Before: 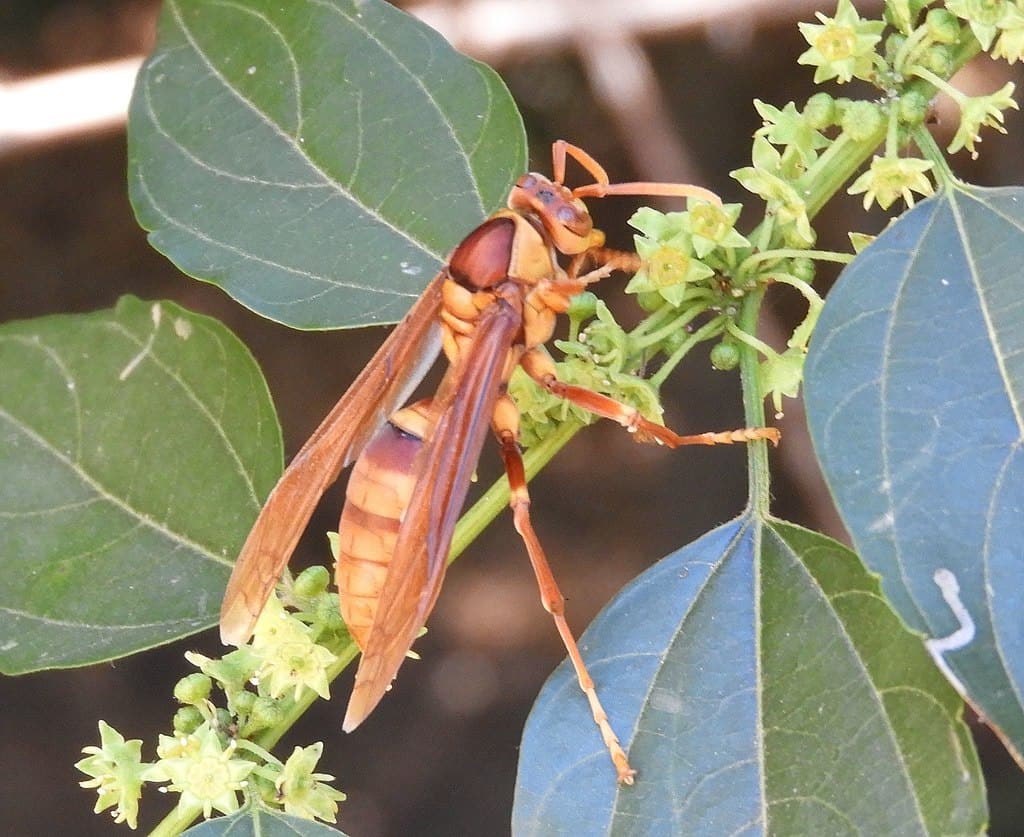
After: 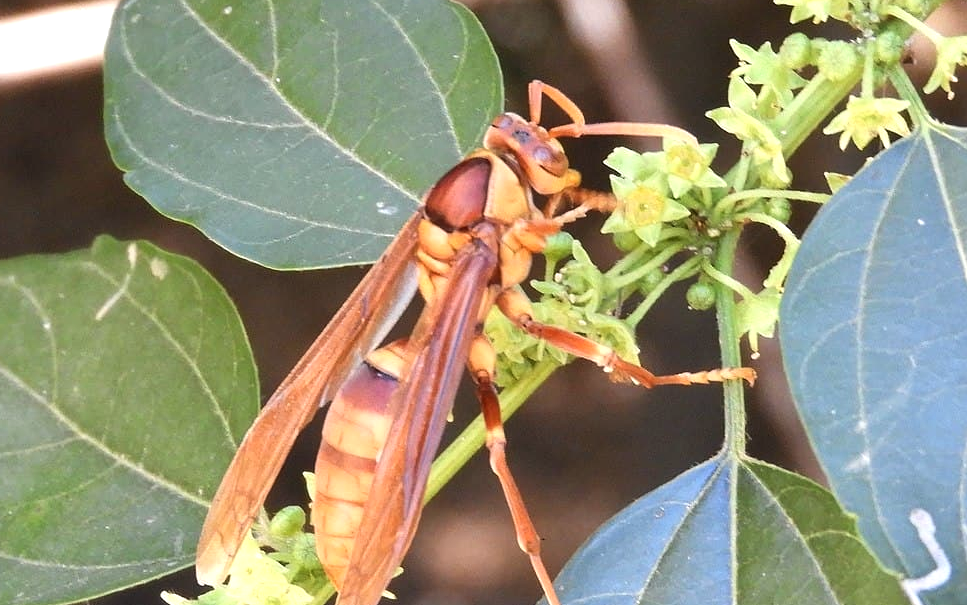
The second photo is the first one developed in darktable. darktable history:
tone equalizer: -8 EV -0.385 EV, -7 EV -0.424 EV, -6 EV -0.312 EV, -5 EV -0.219 EV, -3 EV 0.188 EV, -2 EV 0.316 EV, -1 EV 0.369 EV, +0 EV 0.42 EV, edges refinement/feathering 500, mask exposure compensation -1.57 EV, preserve details no
crop: left 2.381%, top 7.27%, right 3.141%, bottom 20.36%
